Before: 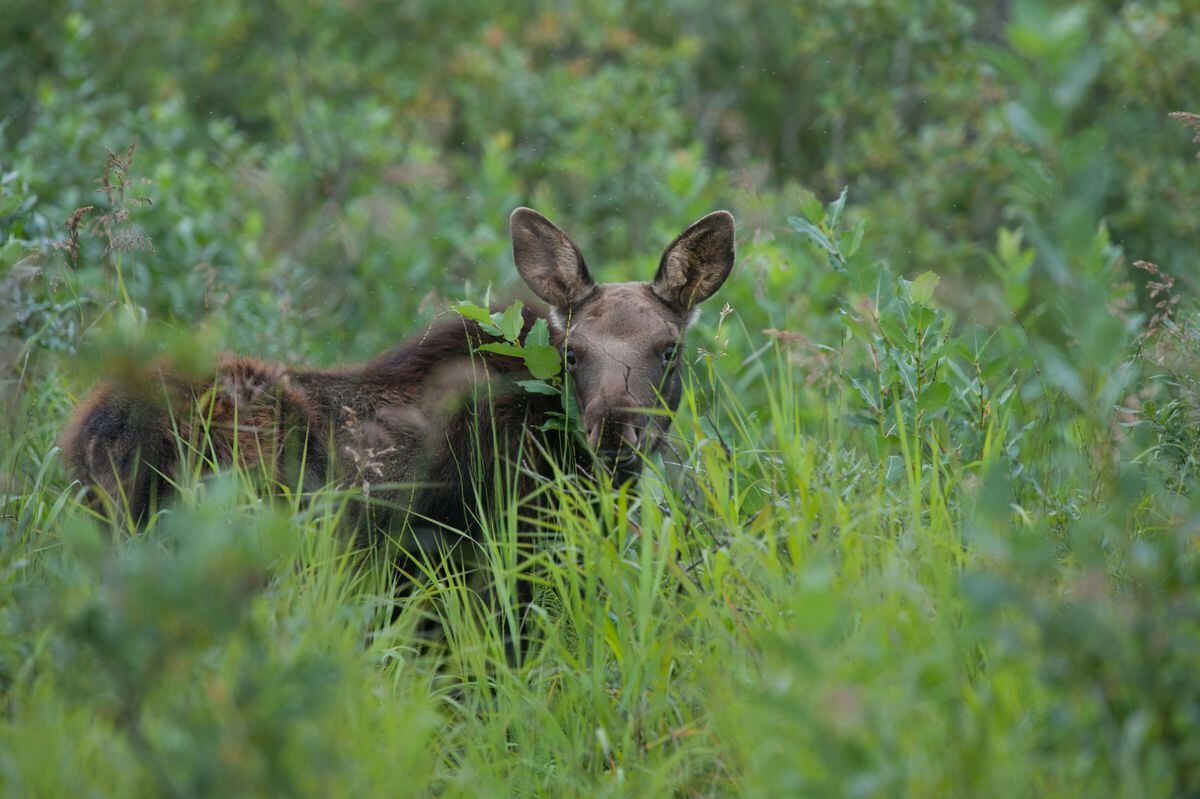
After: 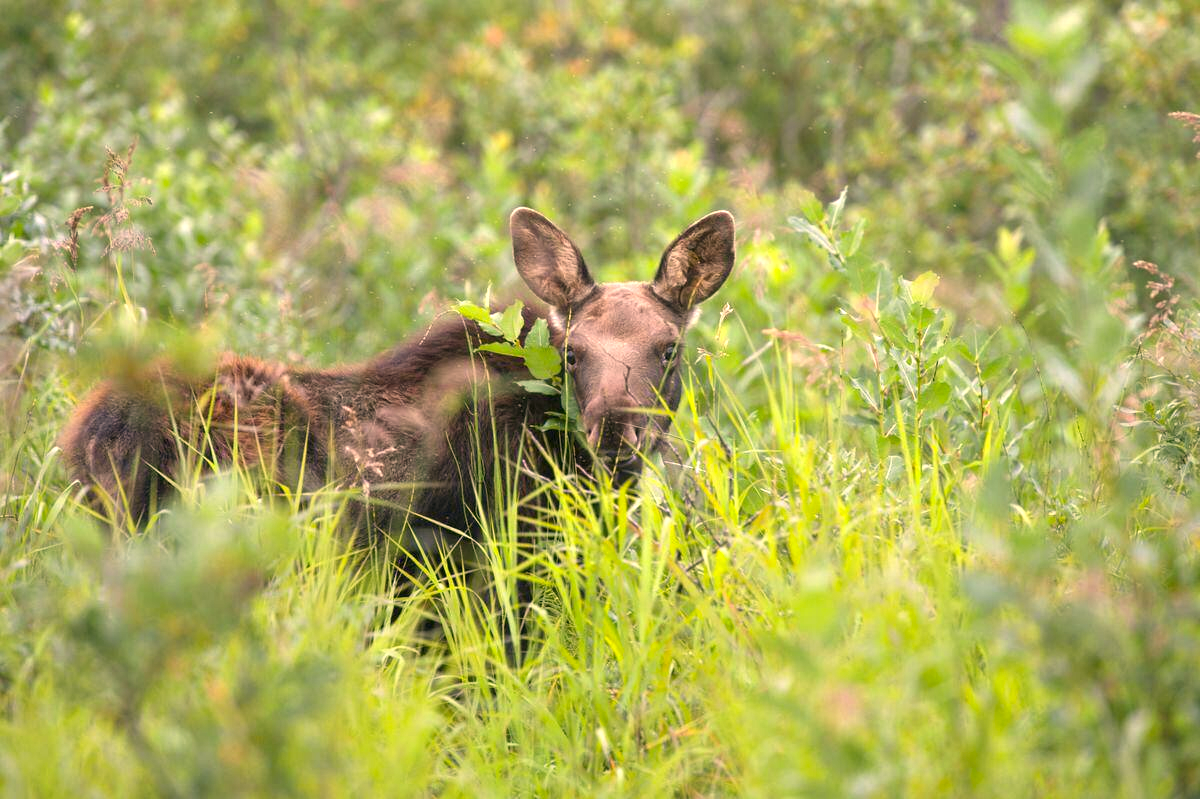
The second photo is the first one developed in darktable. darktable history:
exposure: exposure 1.223 EV, compensate highlight preservation false
color correction: highlights a* 17.88, highlights b* 18.79
